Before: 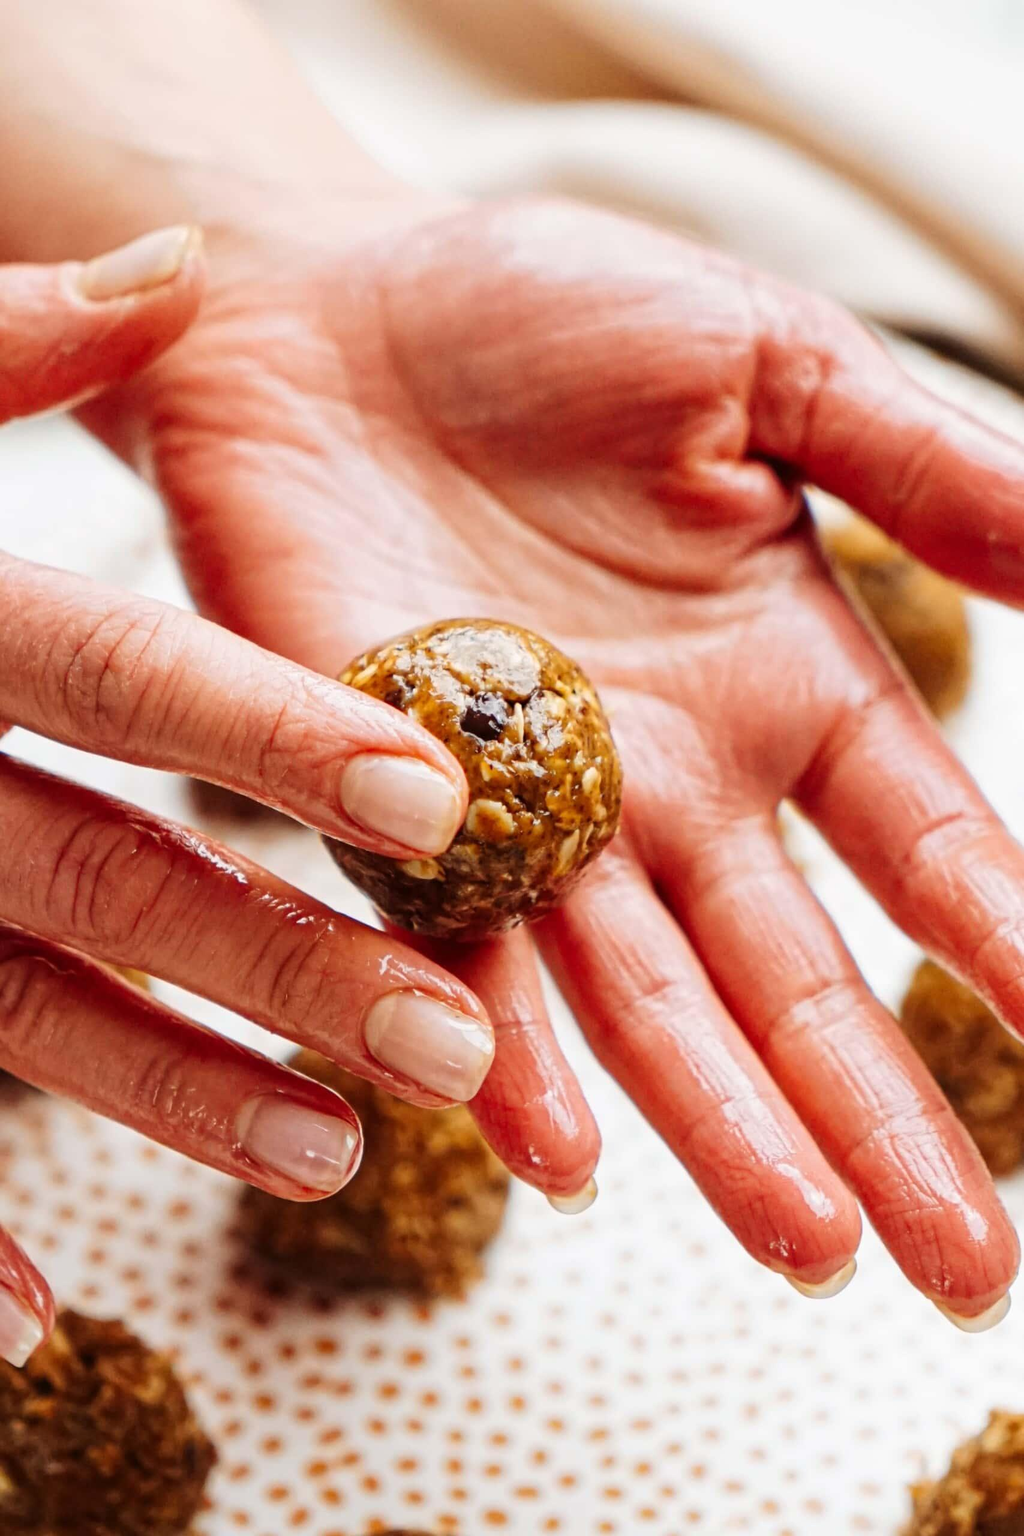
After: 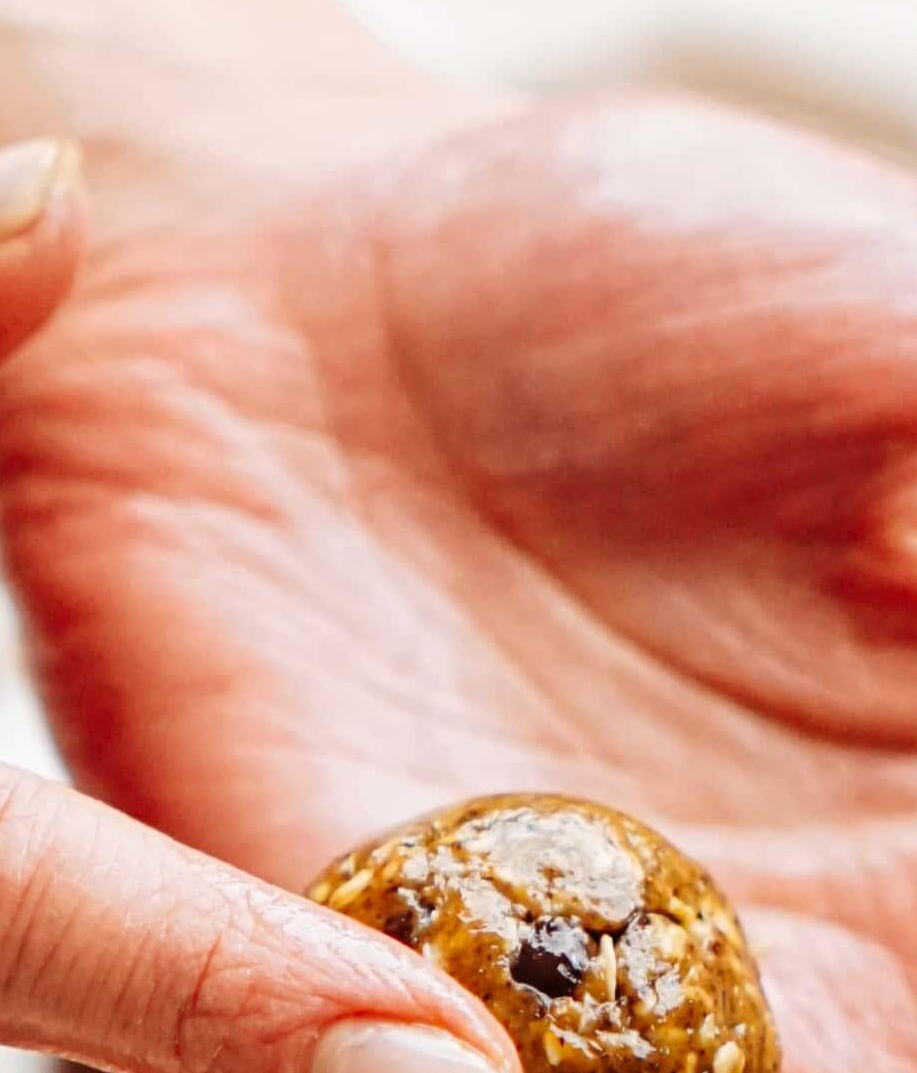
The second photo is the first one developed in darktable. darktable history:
crop: left 15.058%, top 9.268%, right 31.175%, bottom 48.808%
